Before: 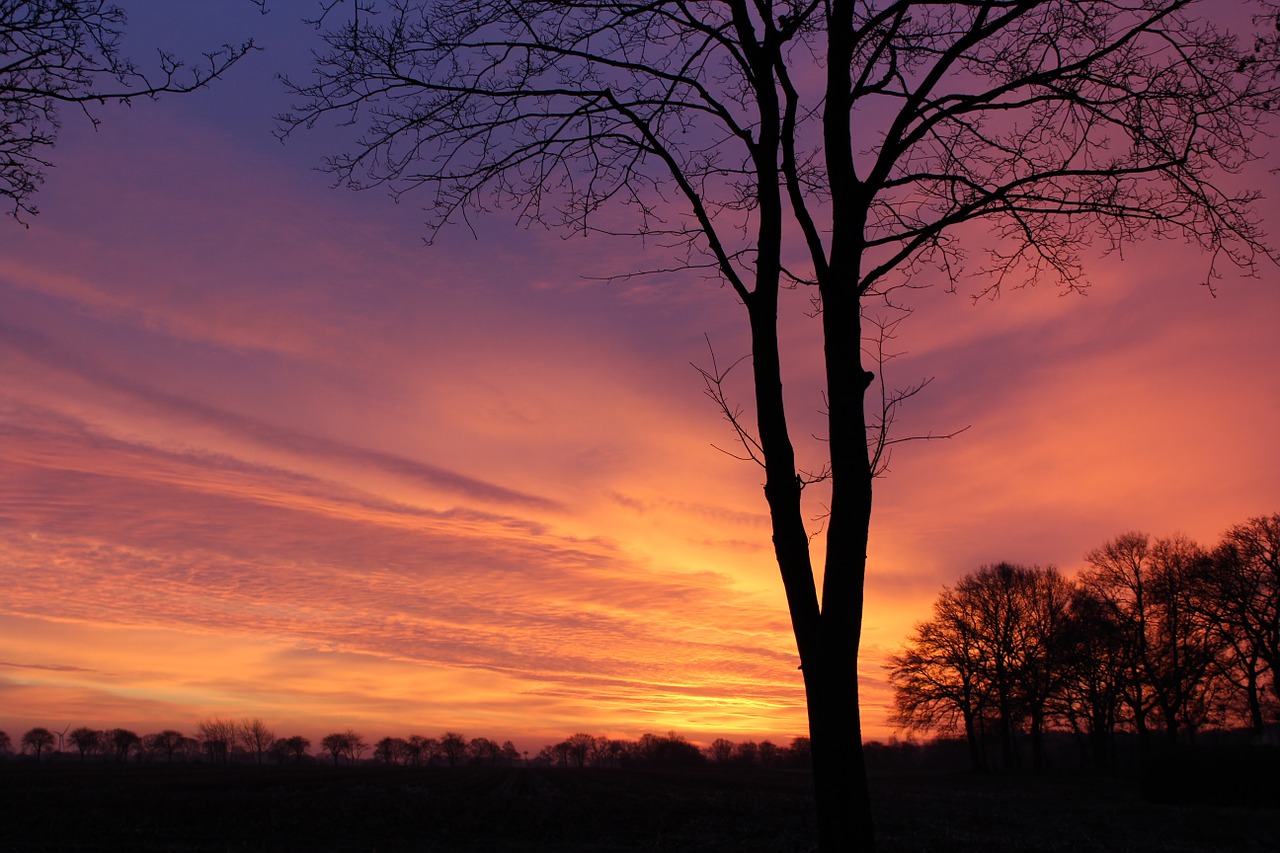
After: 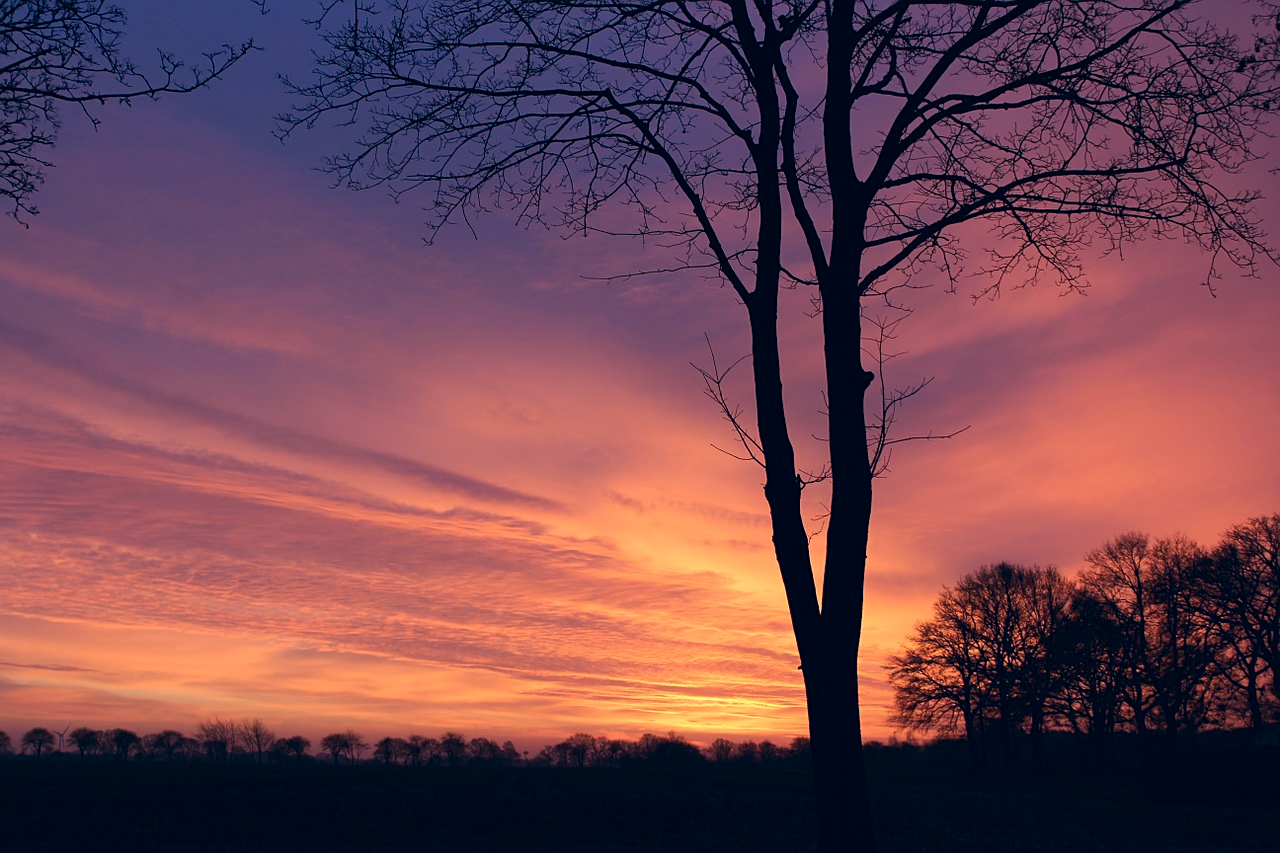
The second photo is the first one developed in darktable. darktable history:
color correction: highlights a* 14.04, highlights b* 5.64, shadows a* -6.31, shadows b* -15.27, saturation 0.858
sharpen: amount 0.204
